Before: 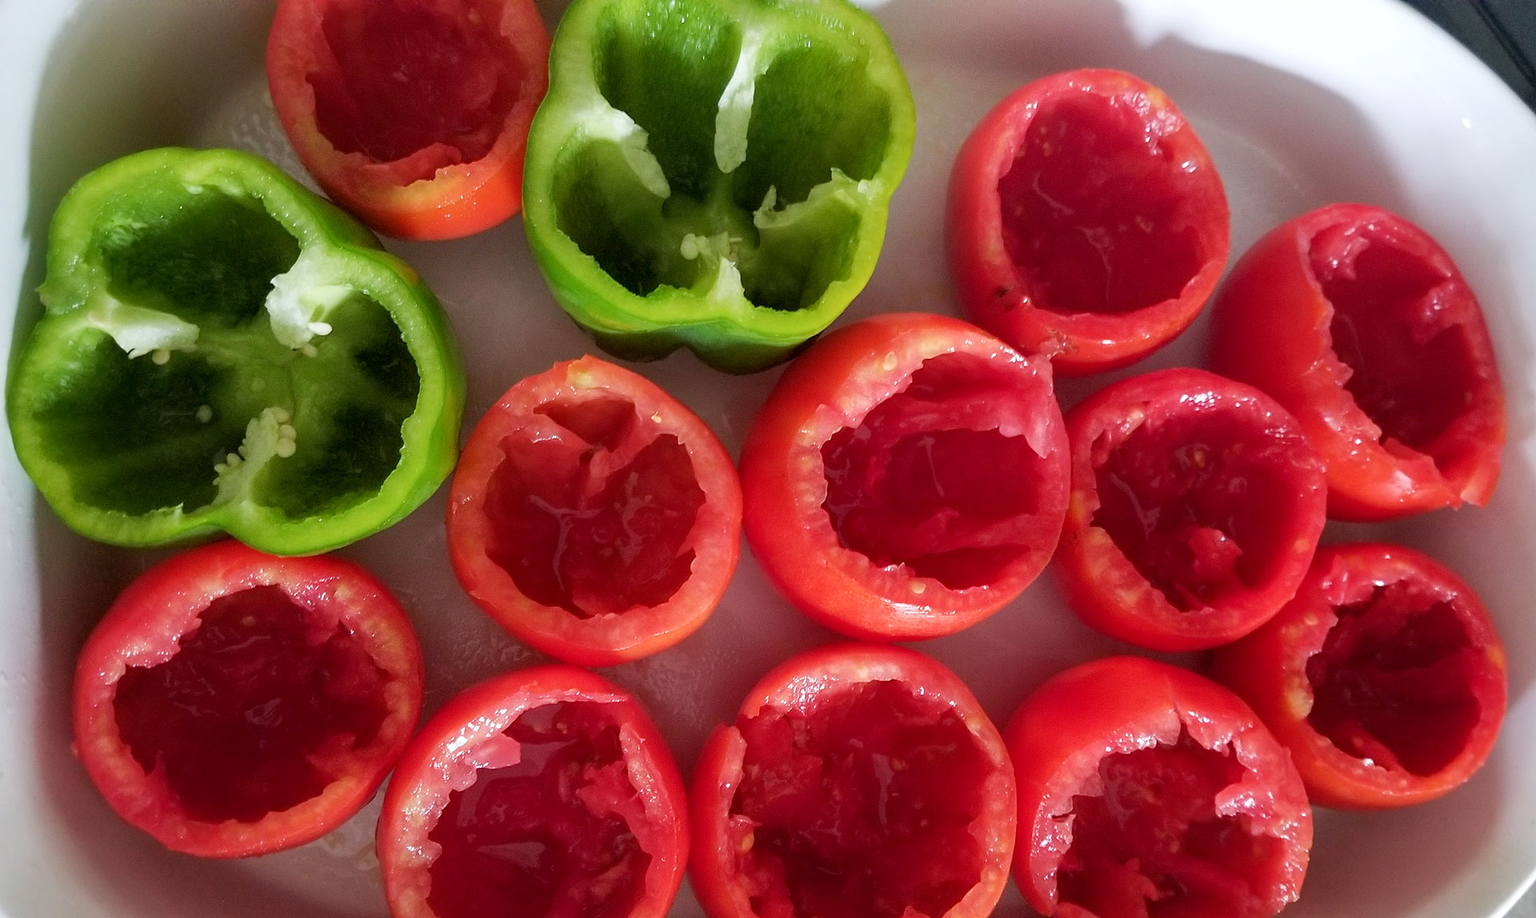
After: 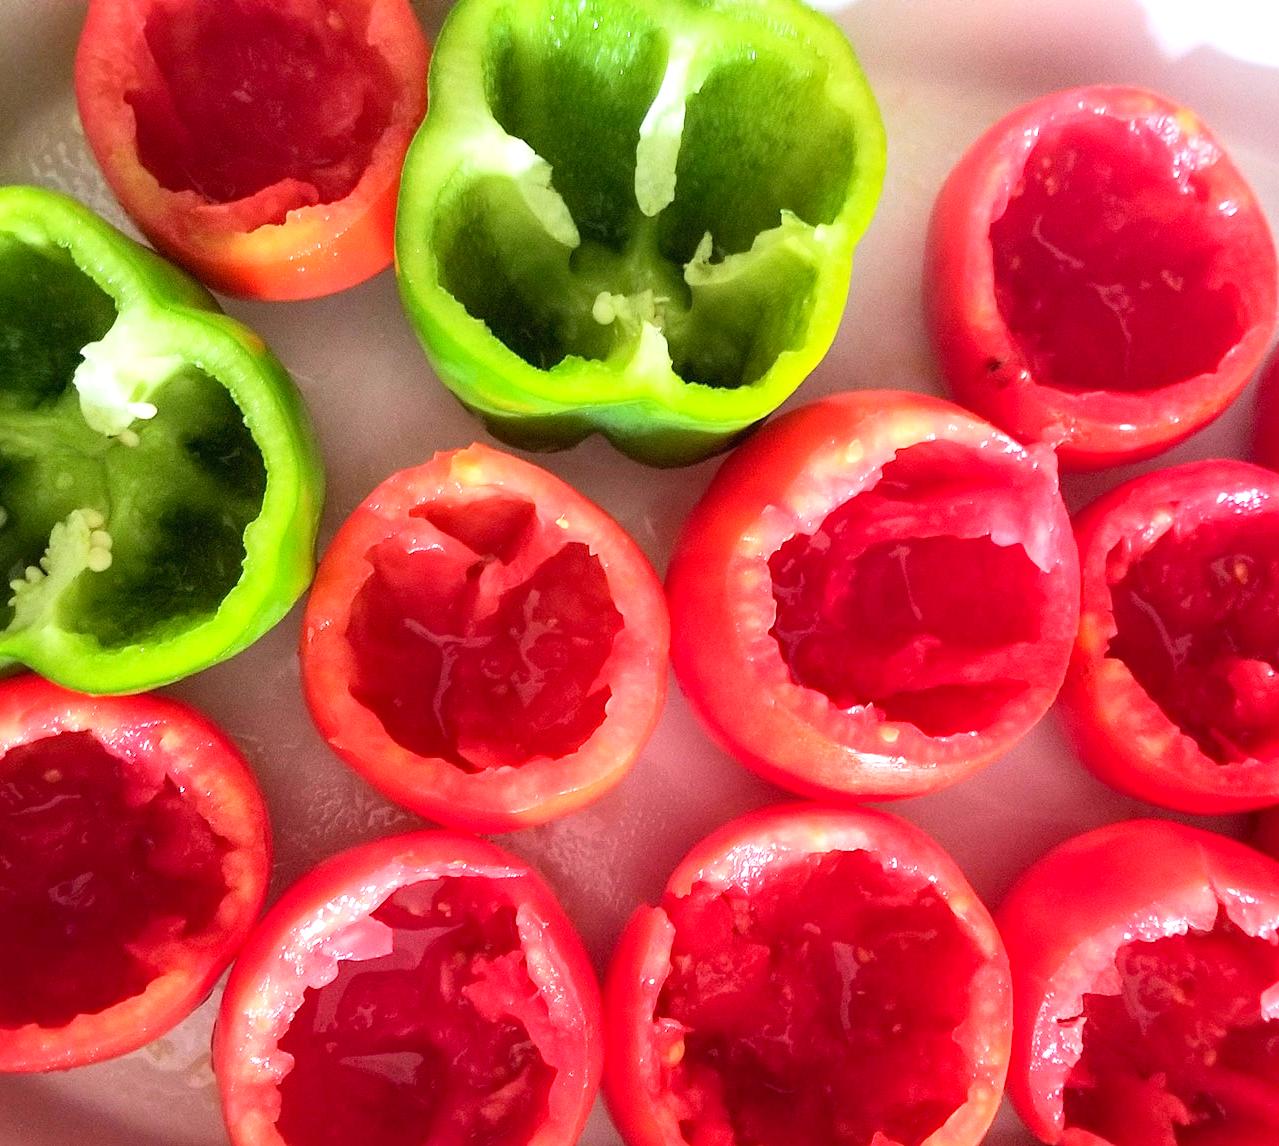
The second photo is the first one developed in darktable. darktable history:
crop and rotate: left 13.469%, right 19.867%
exposure: exposure 0.774 EV, compensate highlight preservation false
contrast brightness saturation: contrast 0.204, brightness 0.146, saturation 0.145
